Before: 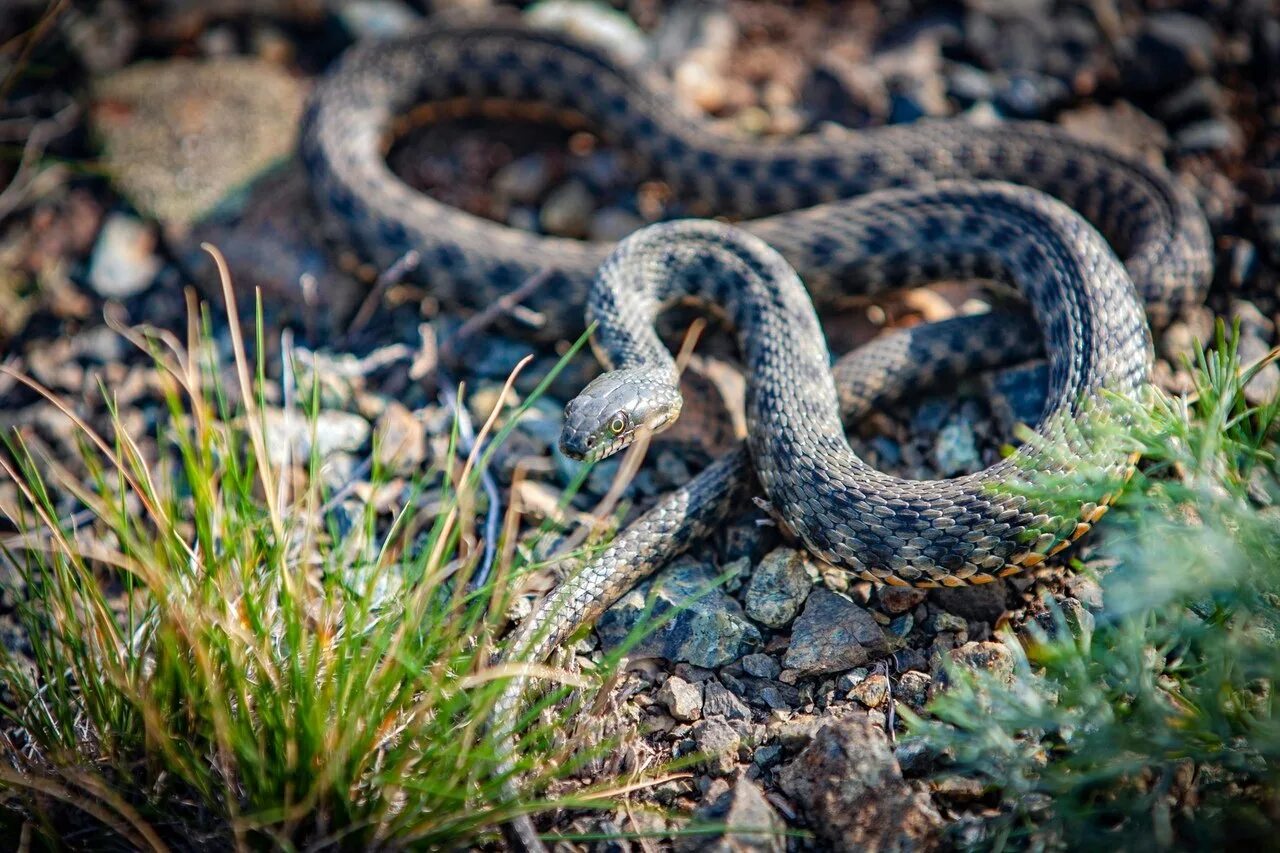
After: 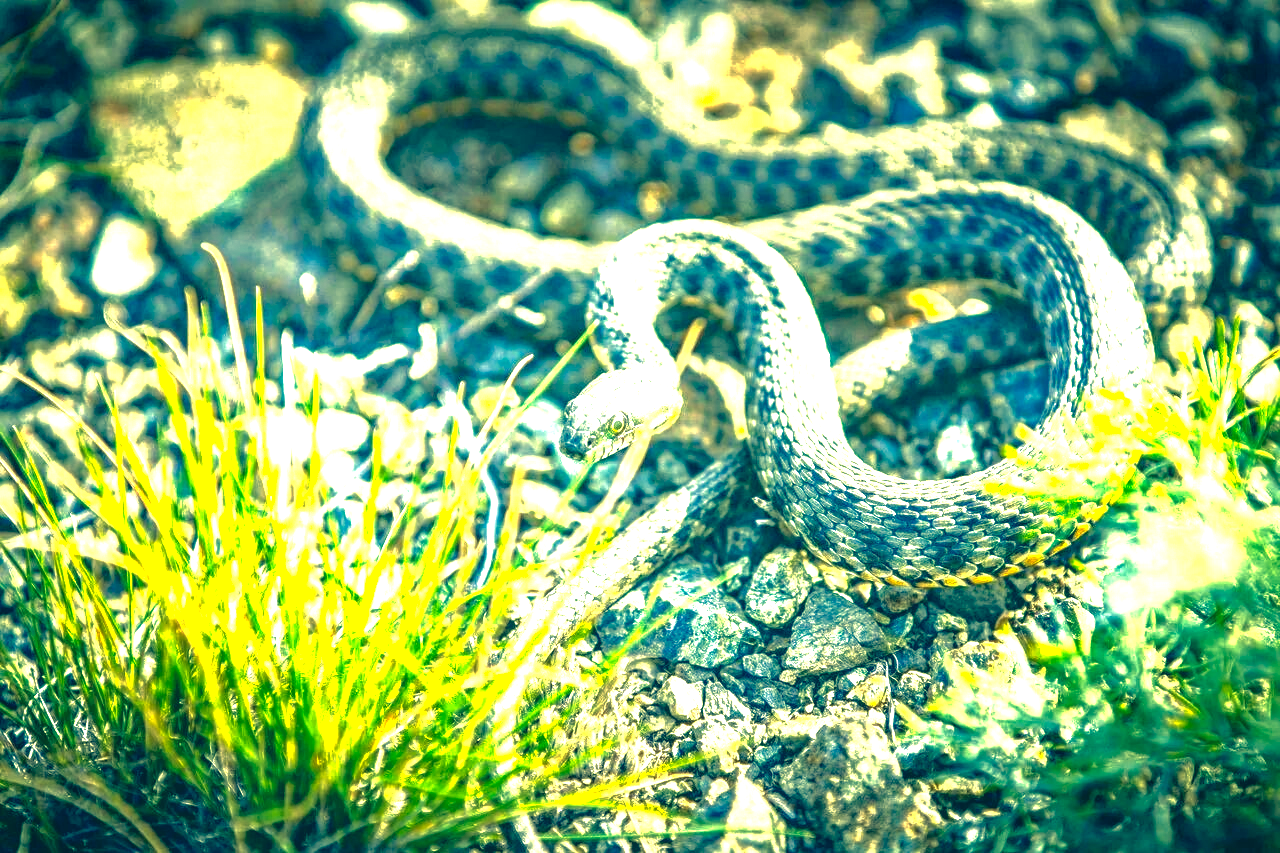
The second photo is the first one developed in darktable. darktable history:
local contrast: detail 130%
exposure: exposure 2.207 EV, compensate highlight preservation false
base curve: curves: ch0 [(0, 0) (0.826, 0.587) (1, 1)]
color correction: highlights a* -15.58, highlights b* 40, shadows a* -40, shadows b* -26.18
